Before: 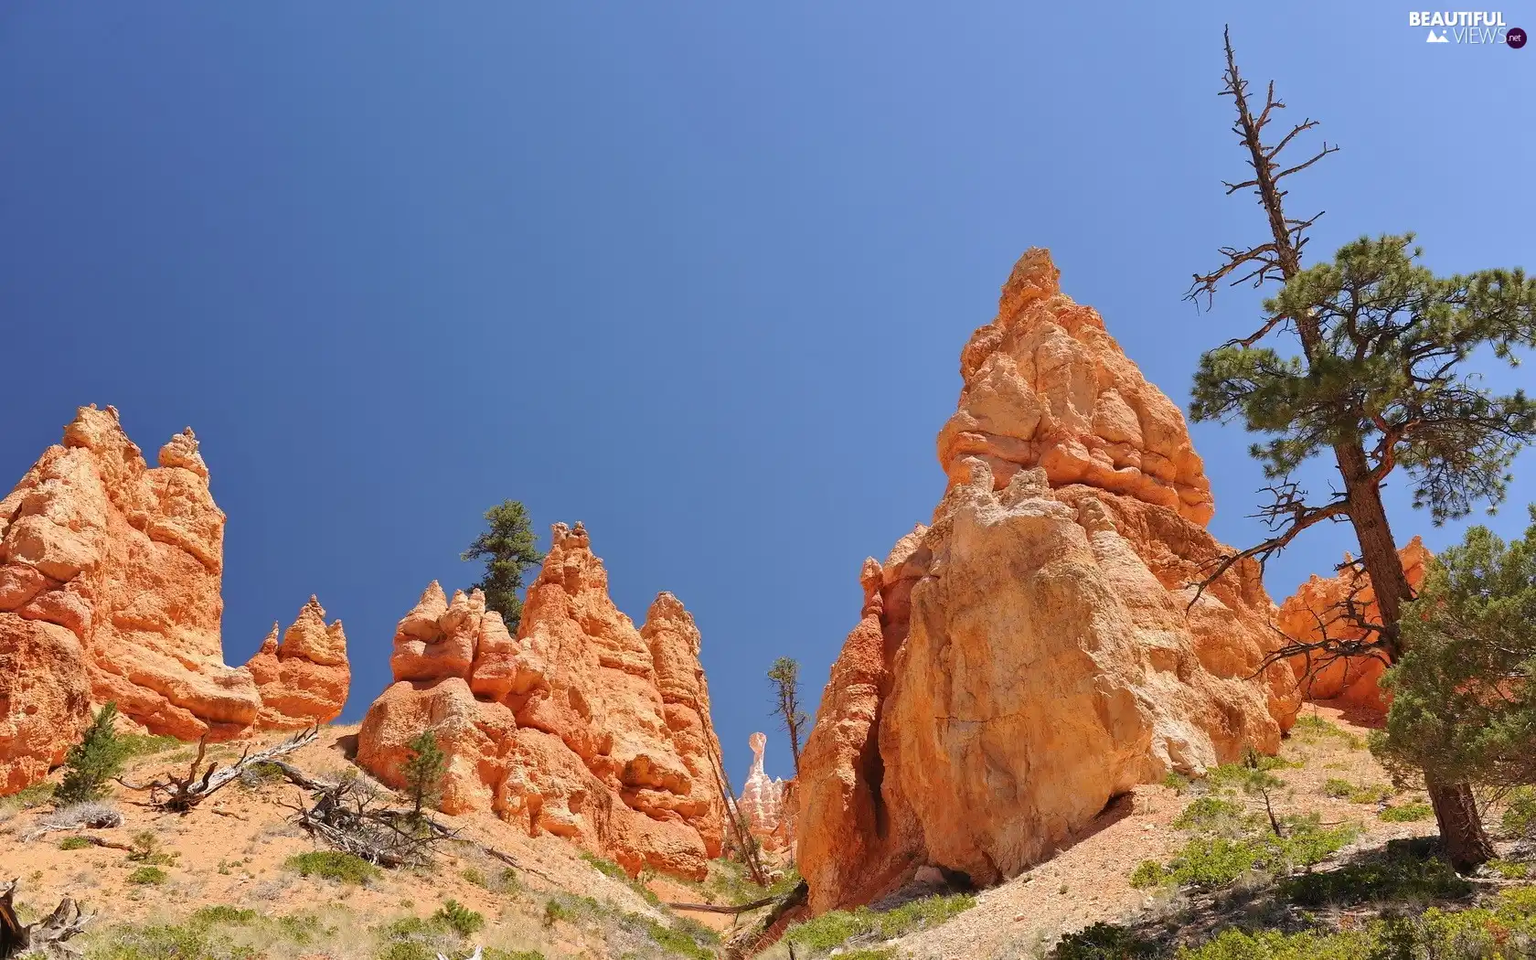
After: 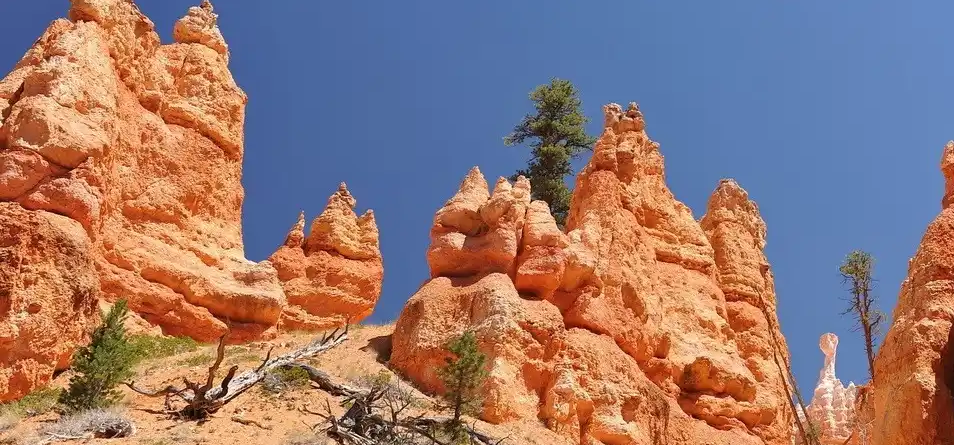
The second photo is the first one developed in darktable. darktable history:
crop: top 44.59%, right 43.188%, bottom 12.947%
